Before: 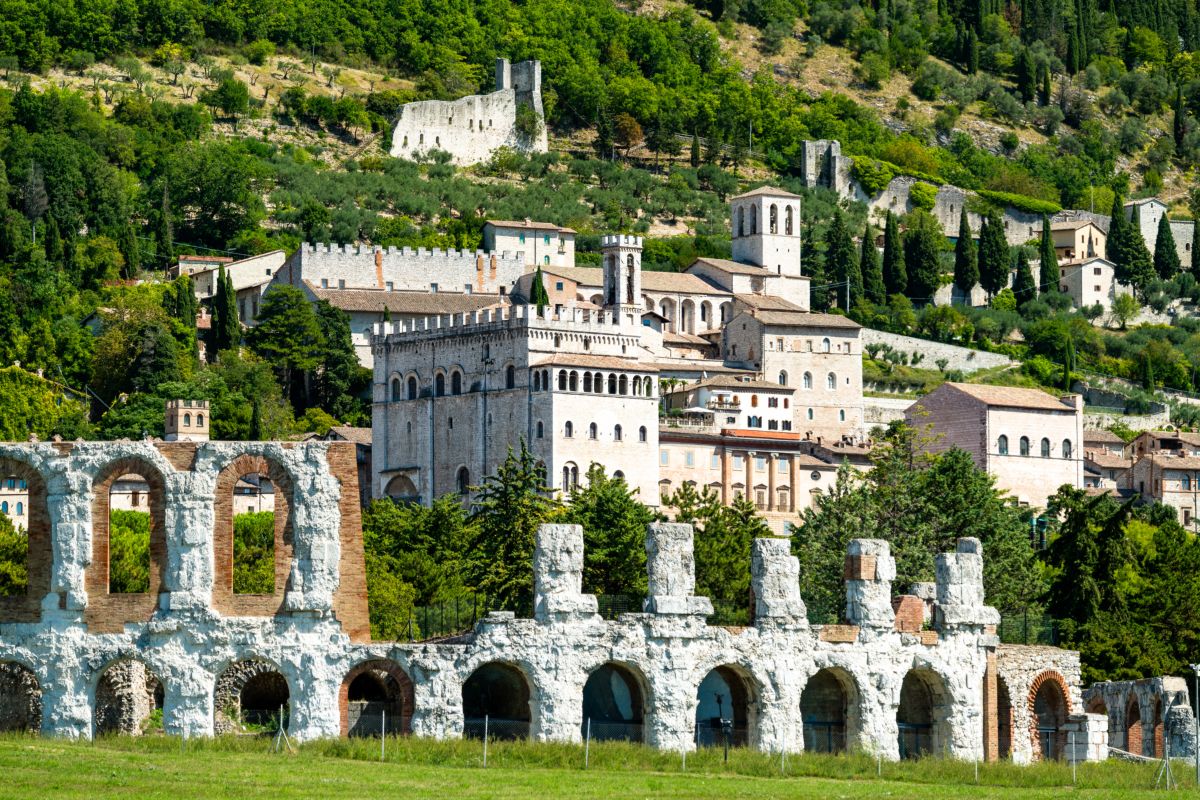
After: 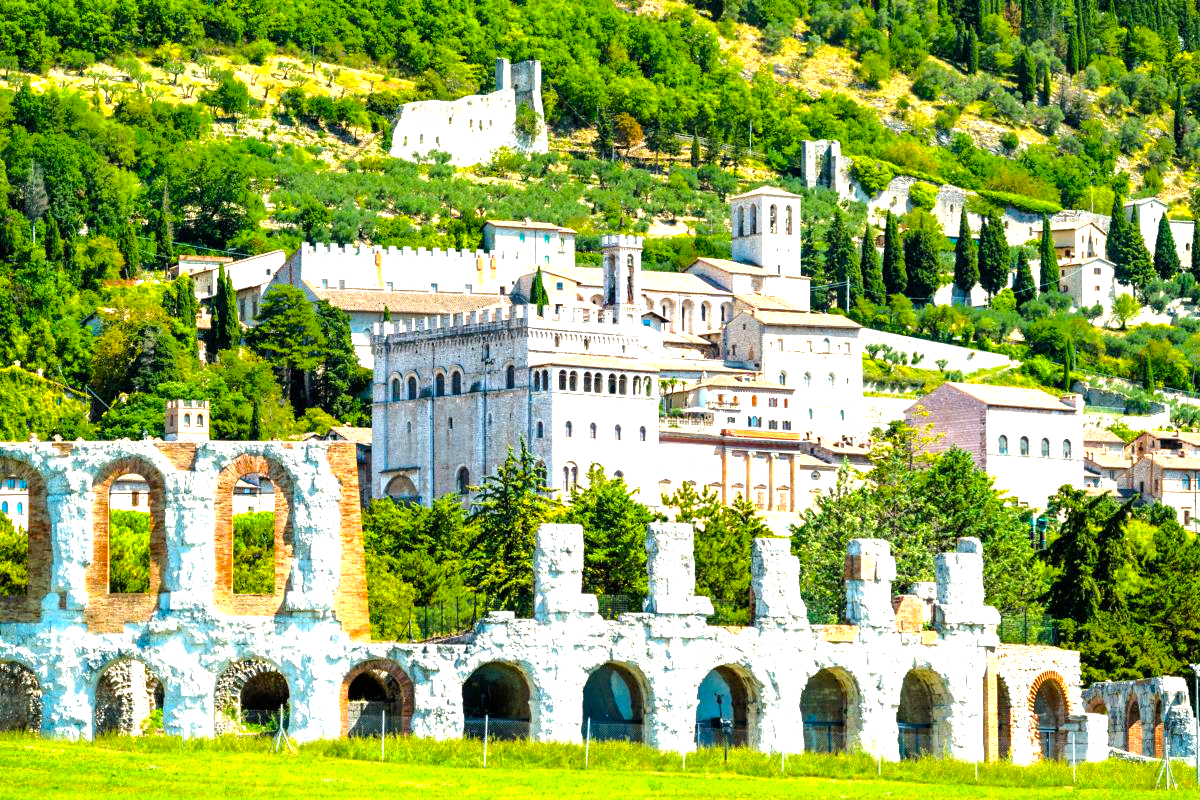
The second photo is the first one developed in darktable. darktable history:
tone equalizer: -8 EV -1.81 EV, -7 EV -1.13 EV, -6 EV -1.61 EV
color balance rgb: perceptual saturation grading › global saturation 31.135%, perceptual brilliance grading › mid-tones 10.393%, perceptual brilliance grading › shadows 14.206%, global vibrance 15.009%
exposure: black level correction 0, exposure 1.443 EV, compensate highlight preservation false
